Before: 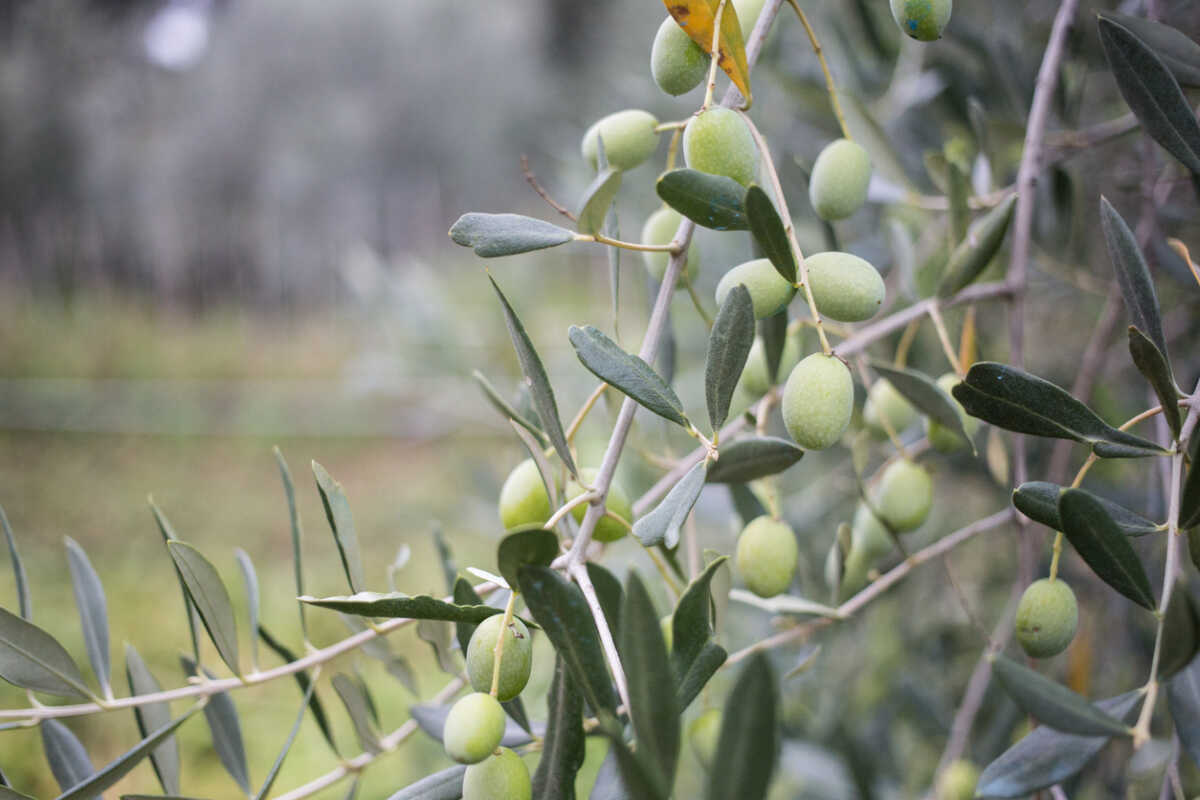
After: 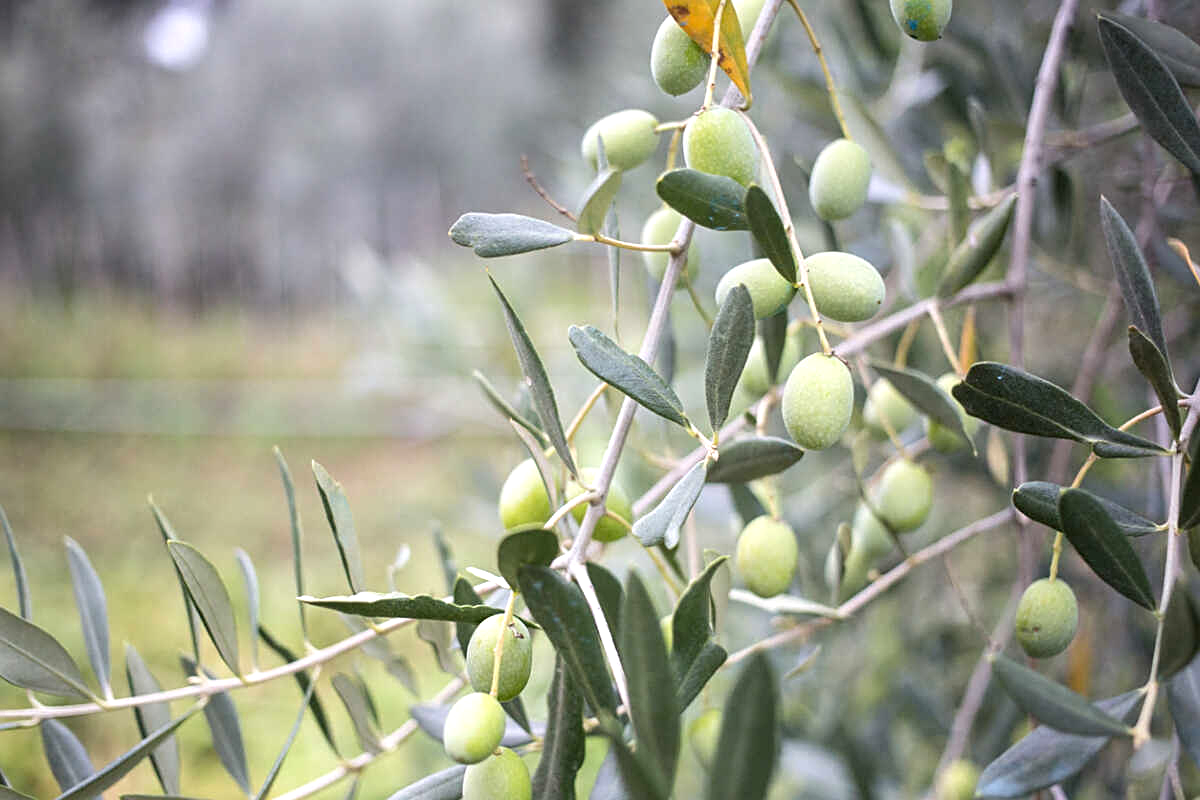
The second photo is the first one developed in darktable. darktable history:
sharpen: on, module defaults
exposure: black level correction 0.001, exposure 0.499 EV, compensate exposure bias true, compensate highlight preservation false
